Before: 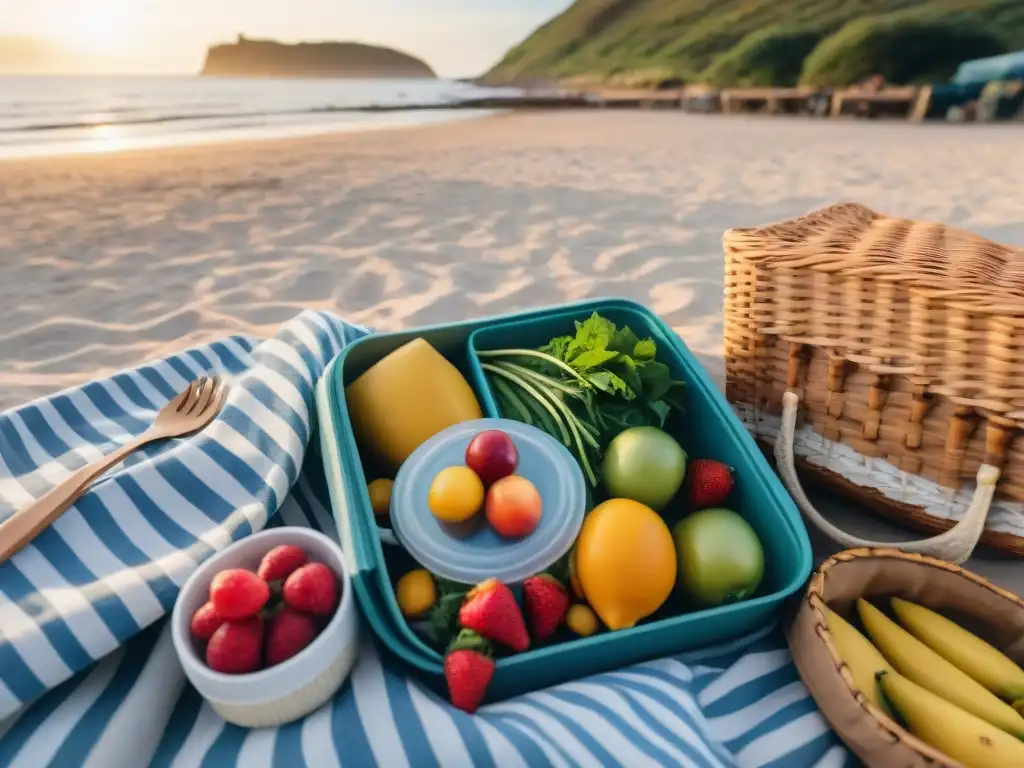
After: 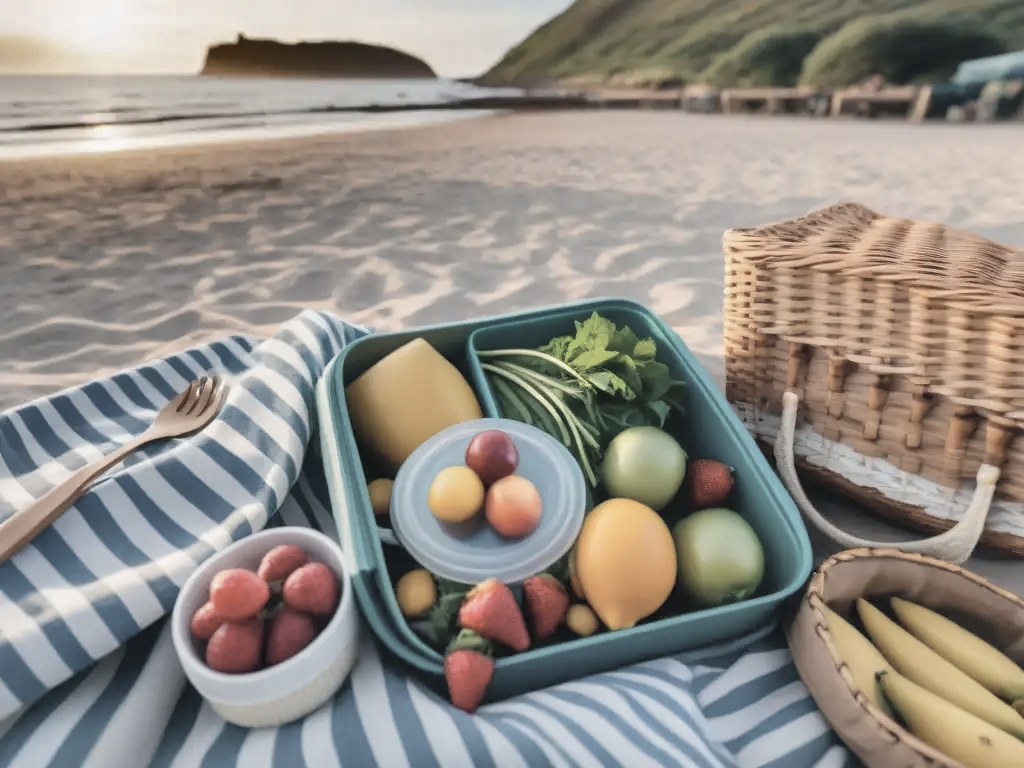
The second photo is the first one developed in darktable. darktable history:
contrast brightness saturation: brightness 0.186, saturation -0.487
shadows and highlights: radius 108.59, shadows 40.76, highlights -72.37, low approximation 0.01, soften with gaussian
